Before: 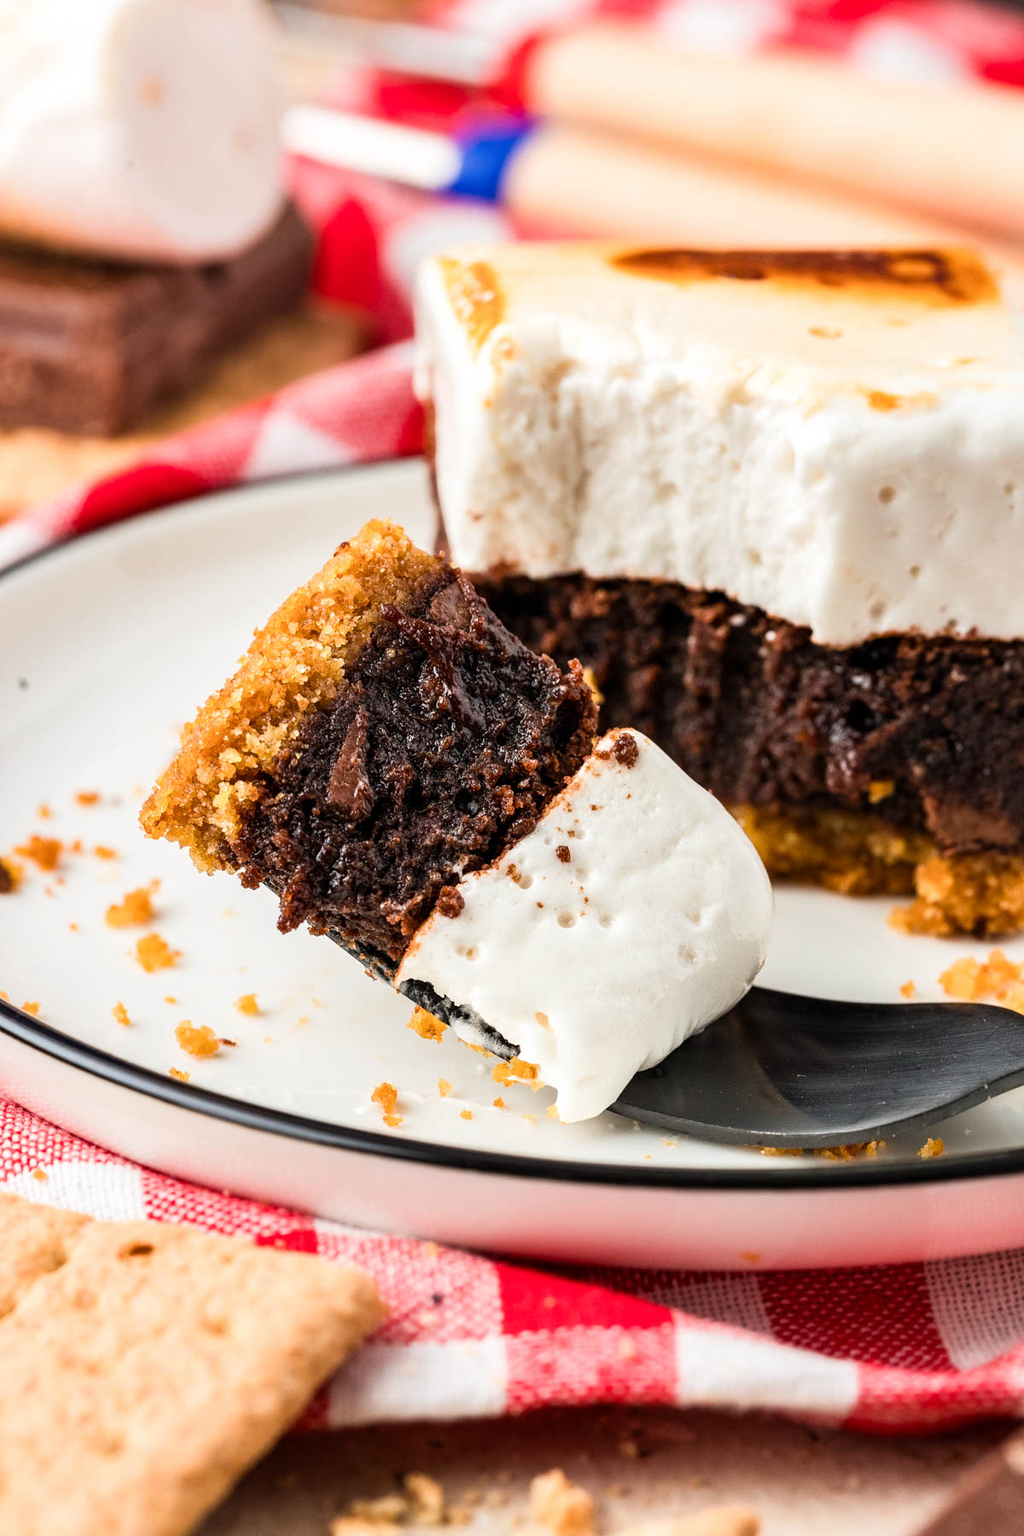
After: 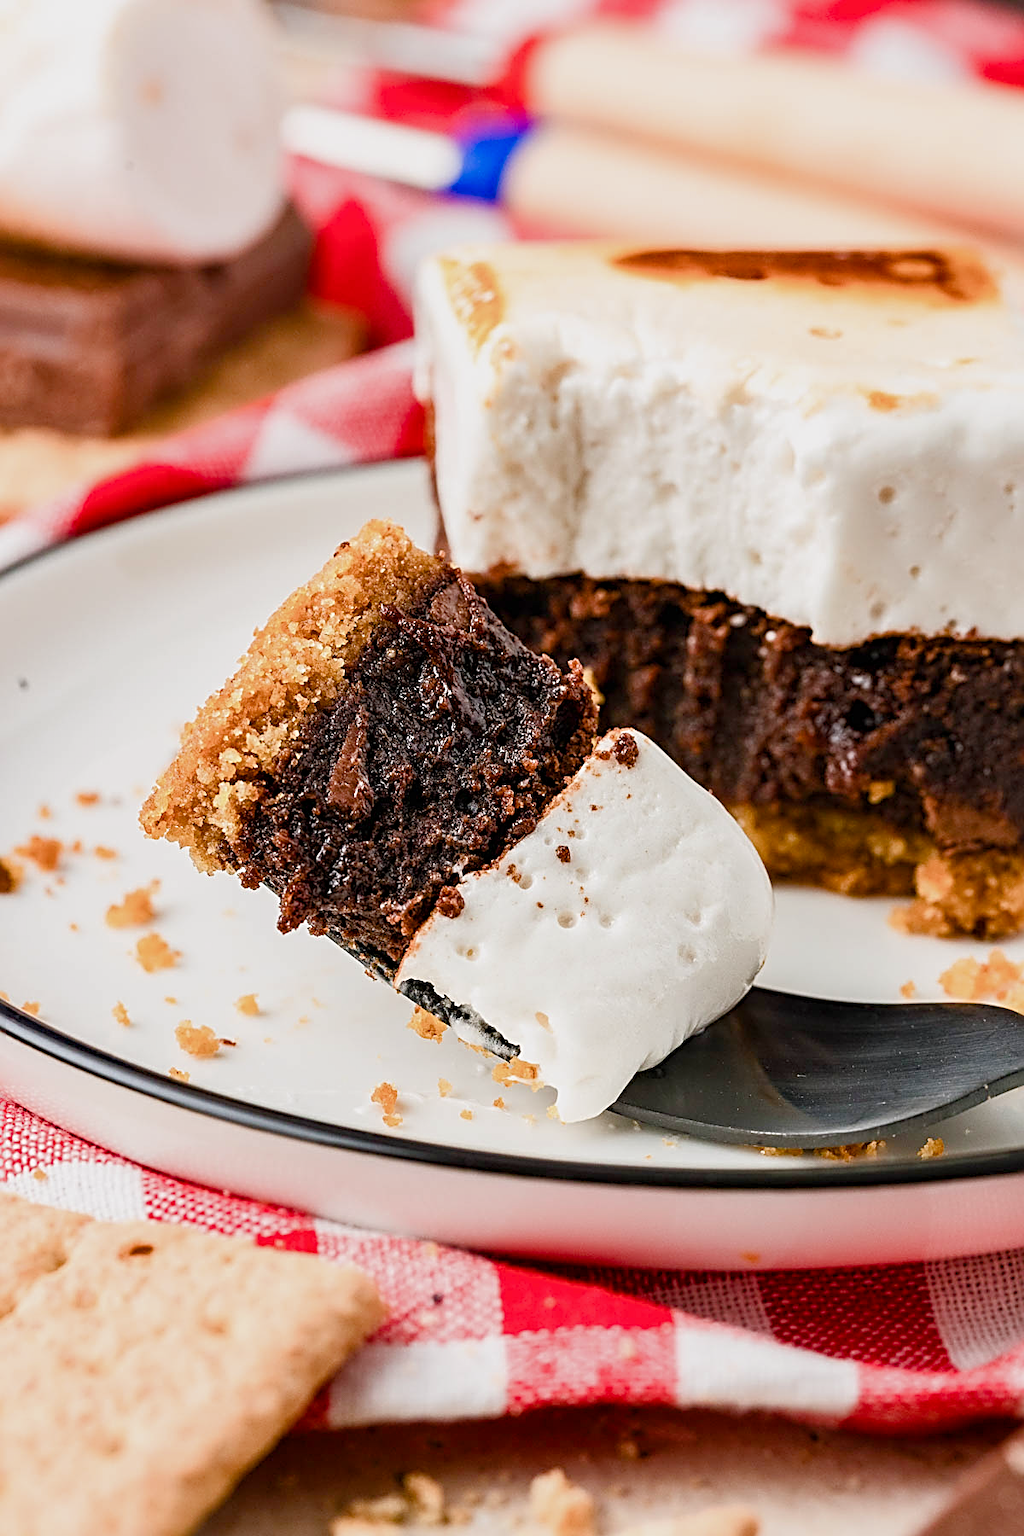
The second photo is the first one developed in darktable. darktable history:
sharpen: radius 2.676, amount 0.669
color balance rgb: shadows lift › chroma 1%, shadows lift › hue 113°, highlights gain › chroma 0.2%, highlights gain › hue 333°, perceptual saturation grading › global saturation 20%, perceptual saturation grading › highlights -50%, perceptual saturation grading › shadows 25%, contrast -10%
